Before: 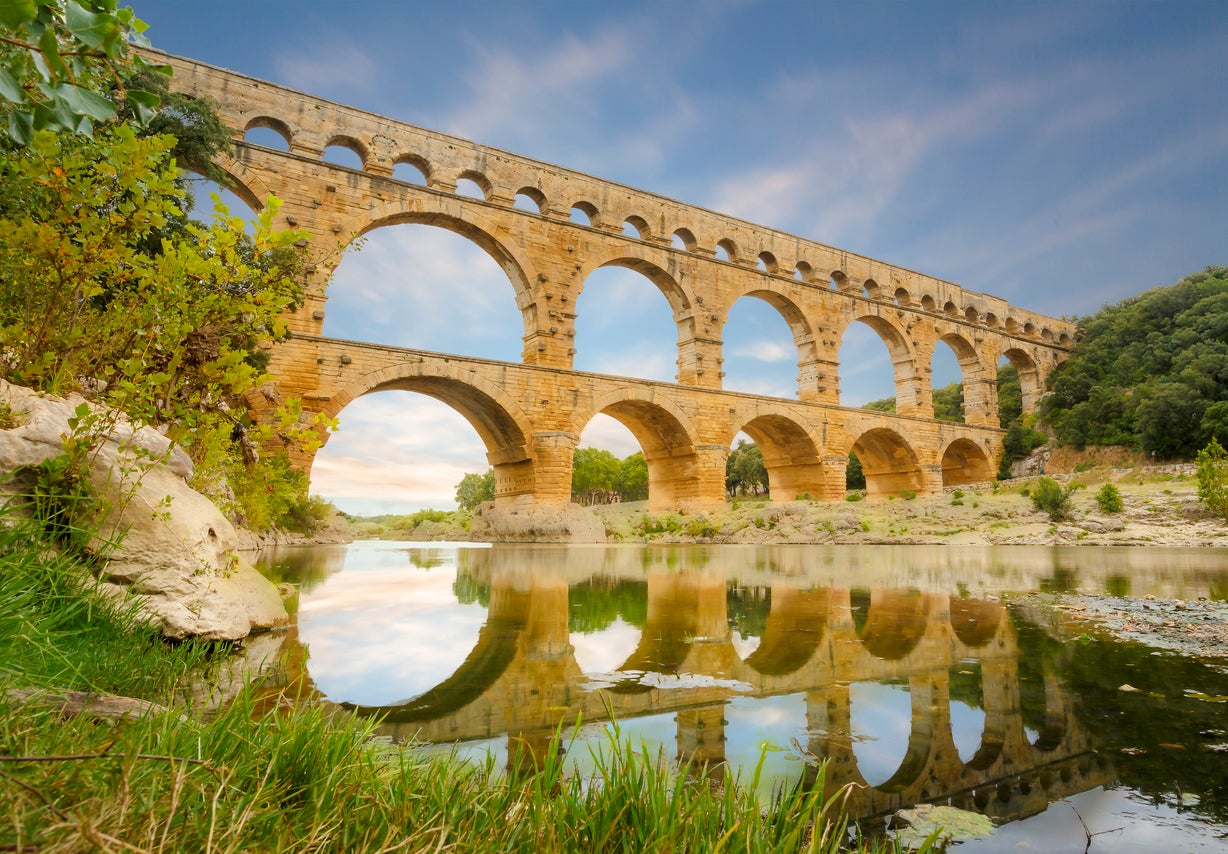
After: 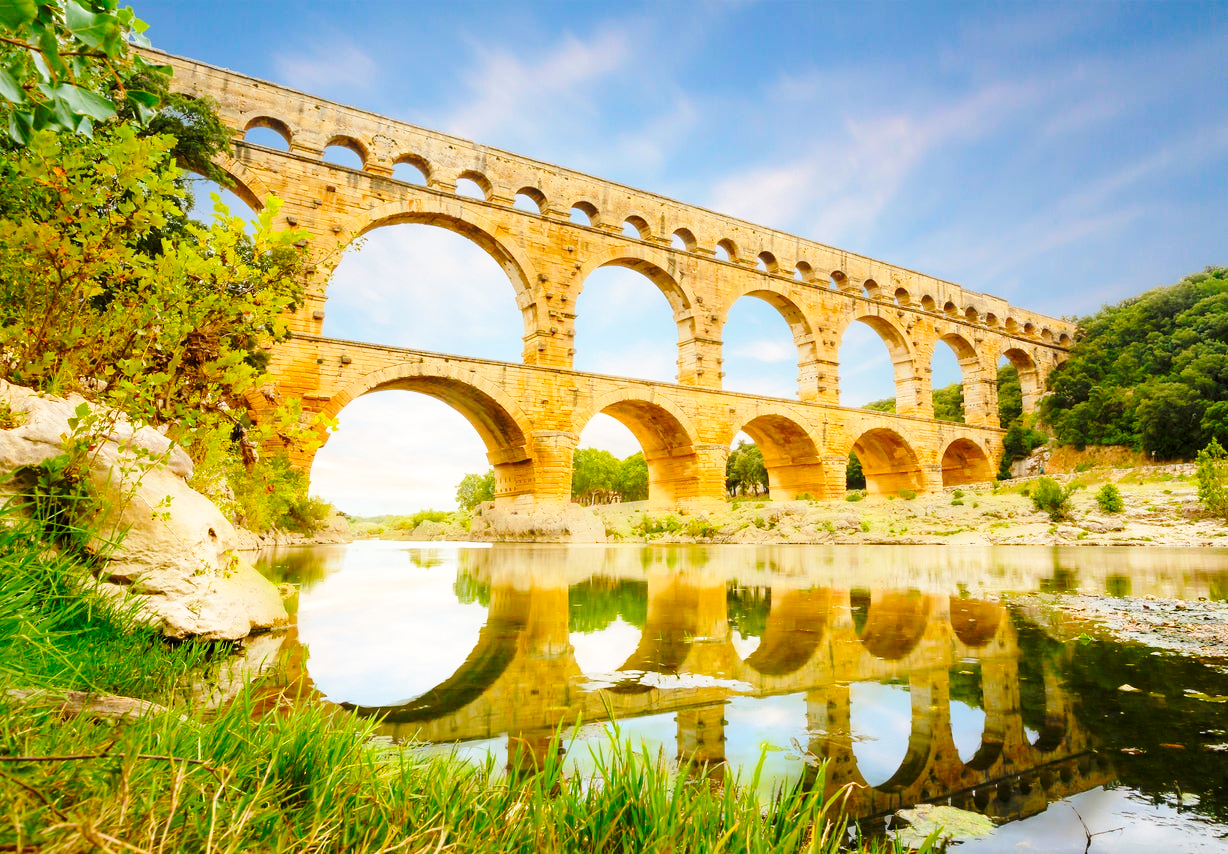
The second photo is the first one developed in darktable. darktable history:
base curve: curves: ch0 [(0, 0) (0.036, 0.037) (0.121, 0.228) (0.46, 0.76) (0.859, 0.983) (1, 1)], preserve colors none
color contrast: green-magenta contrast 1.2, blue-yellow contrast 1.2
